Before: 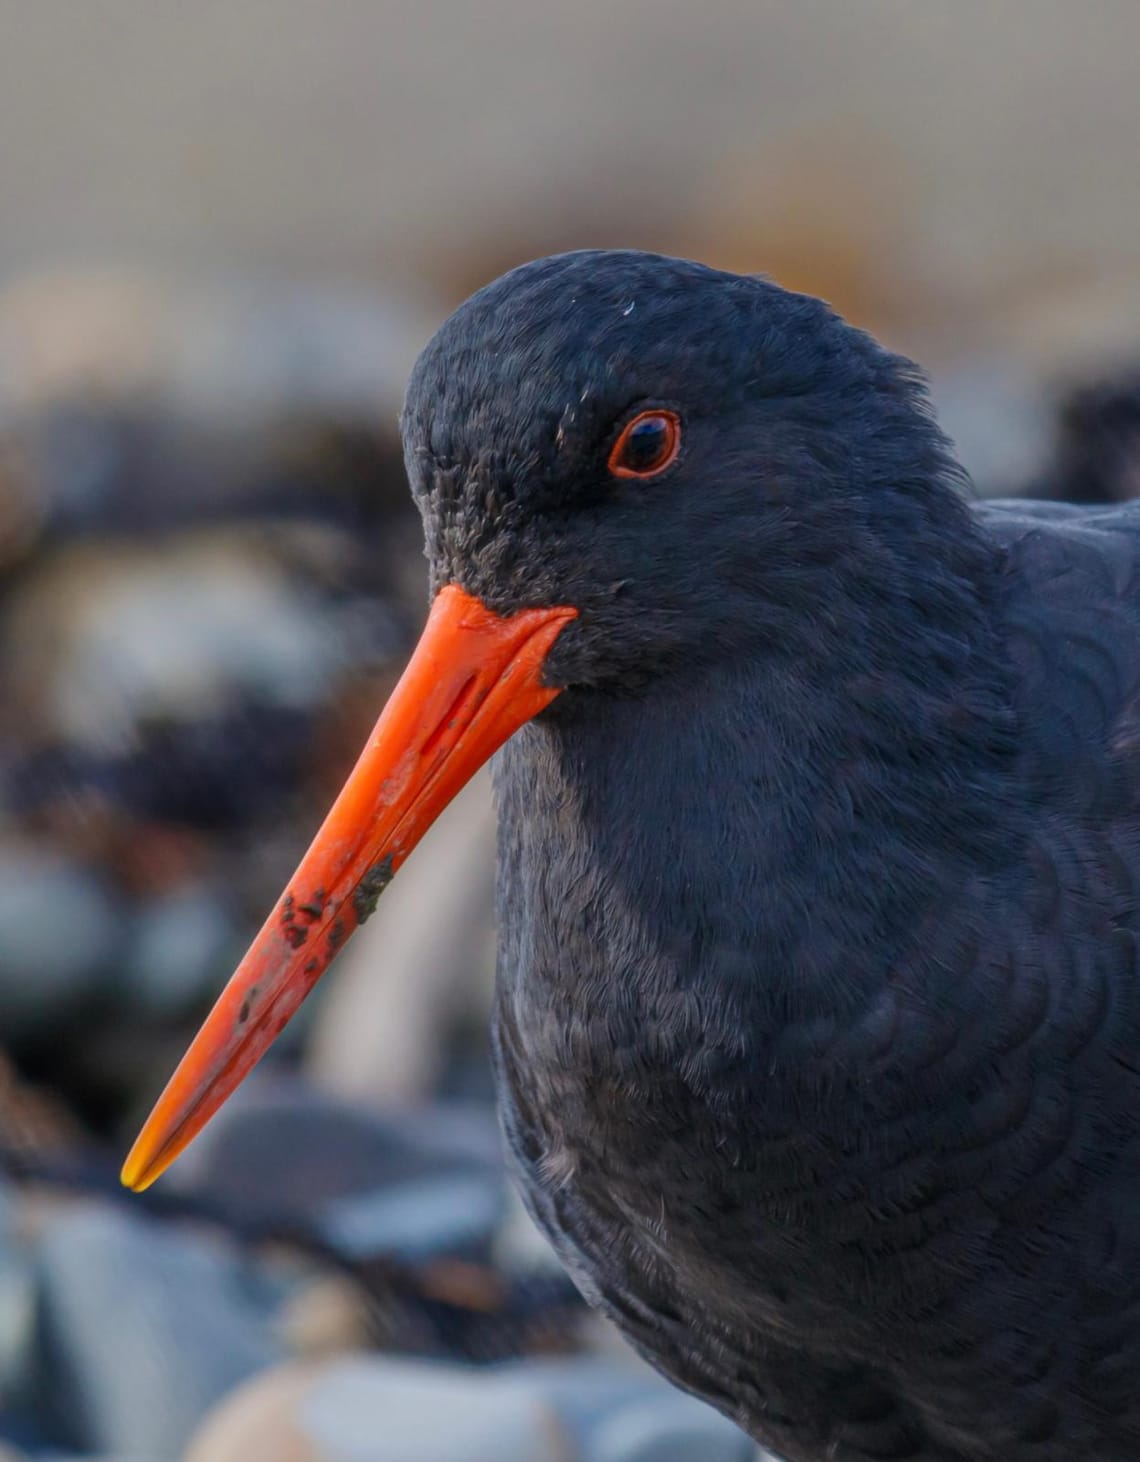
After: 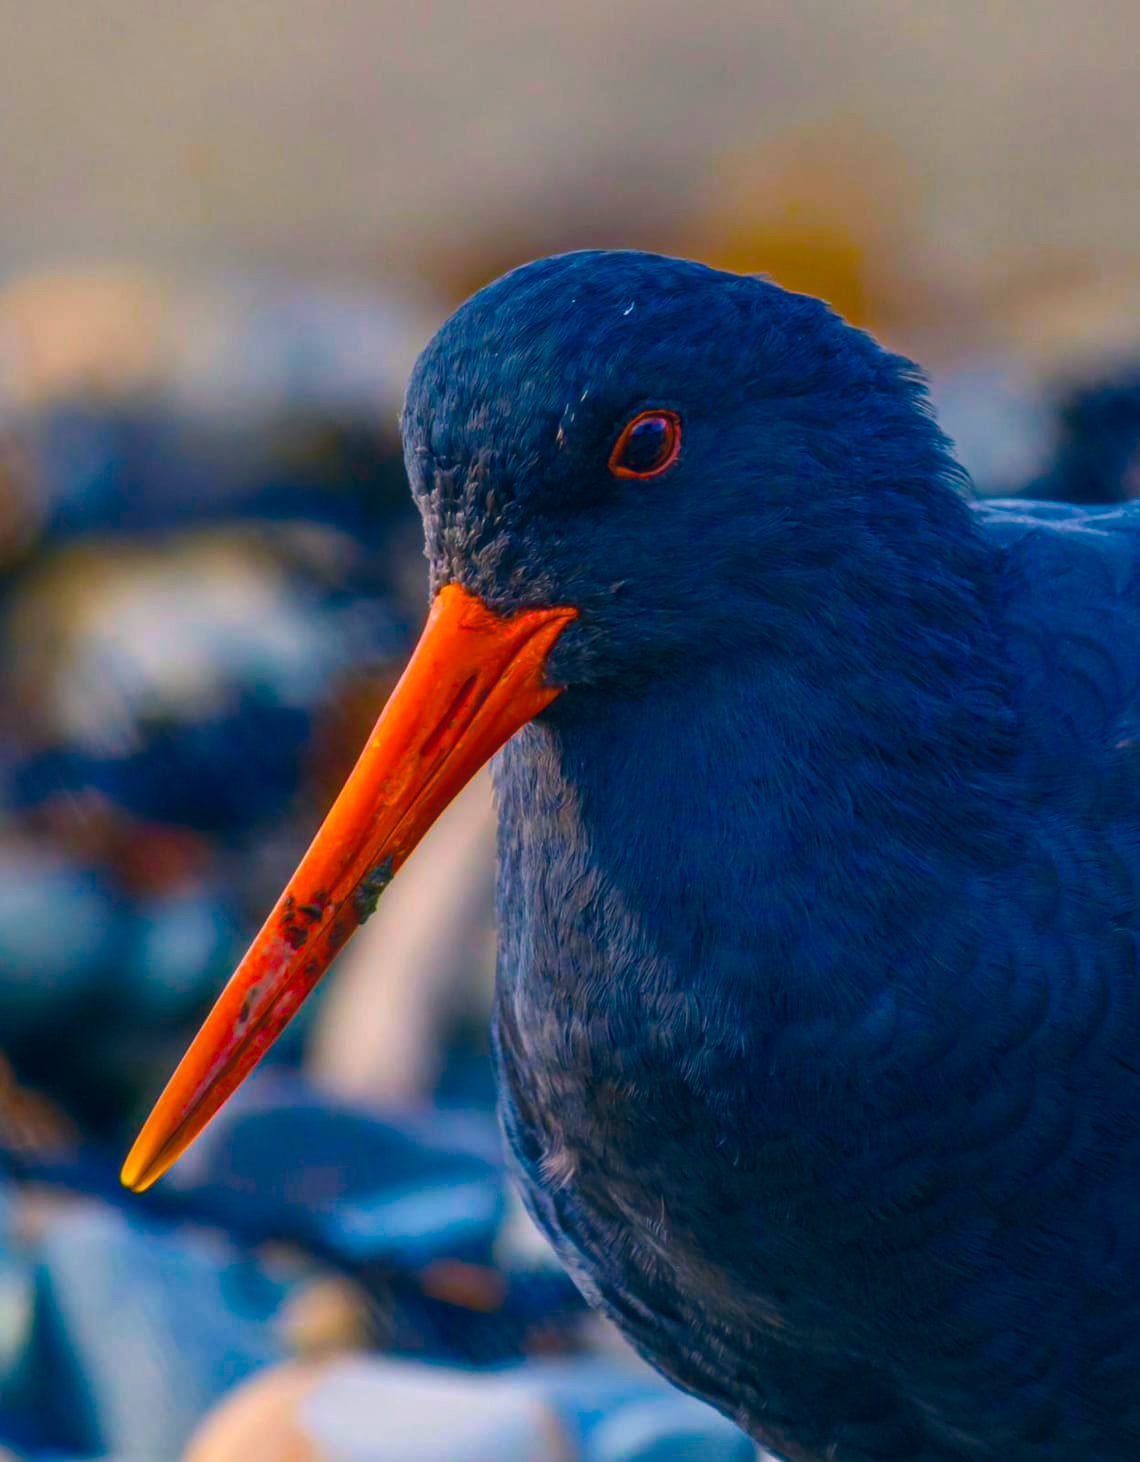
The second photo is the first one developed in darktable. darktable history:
color balance rgb: linear chroma grading › global chroma 49.443%, perceptual saturation grading › global saturation 36.916%, perceptual saturation grading › shadows 34.625%, perceptual brilliance grading › global brilliance 14.407%, perceptual brilliance grading › shadows -34.219%, global vibrance 20%
color zones: curves: ch0 [(0, 0.5) (0.143, 0.5) (0.286, 0.5) (0.429, 0.5) (0.571, 0.5) (0.714, 0.476) (0.857, 0.5) (1, 0.5)]; ch2 [(0, 0.5) (0.143, 0.5) (0.286, 0.5) (0.429, 0.5) (0.571, 0.5) (0.714, 0.487) (0.857, 0.5) (1, 0.5)]
color correction: highlights a* 10.31, highlights b* 14.26, shadows a* -10.39, shadows b* -15.03
